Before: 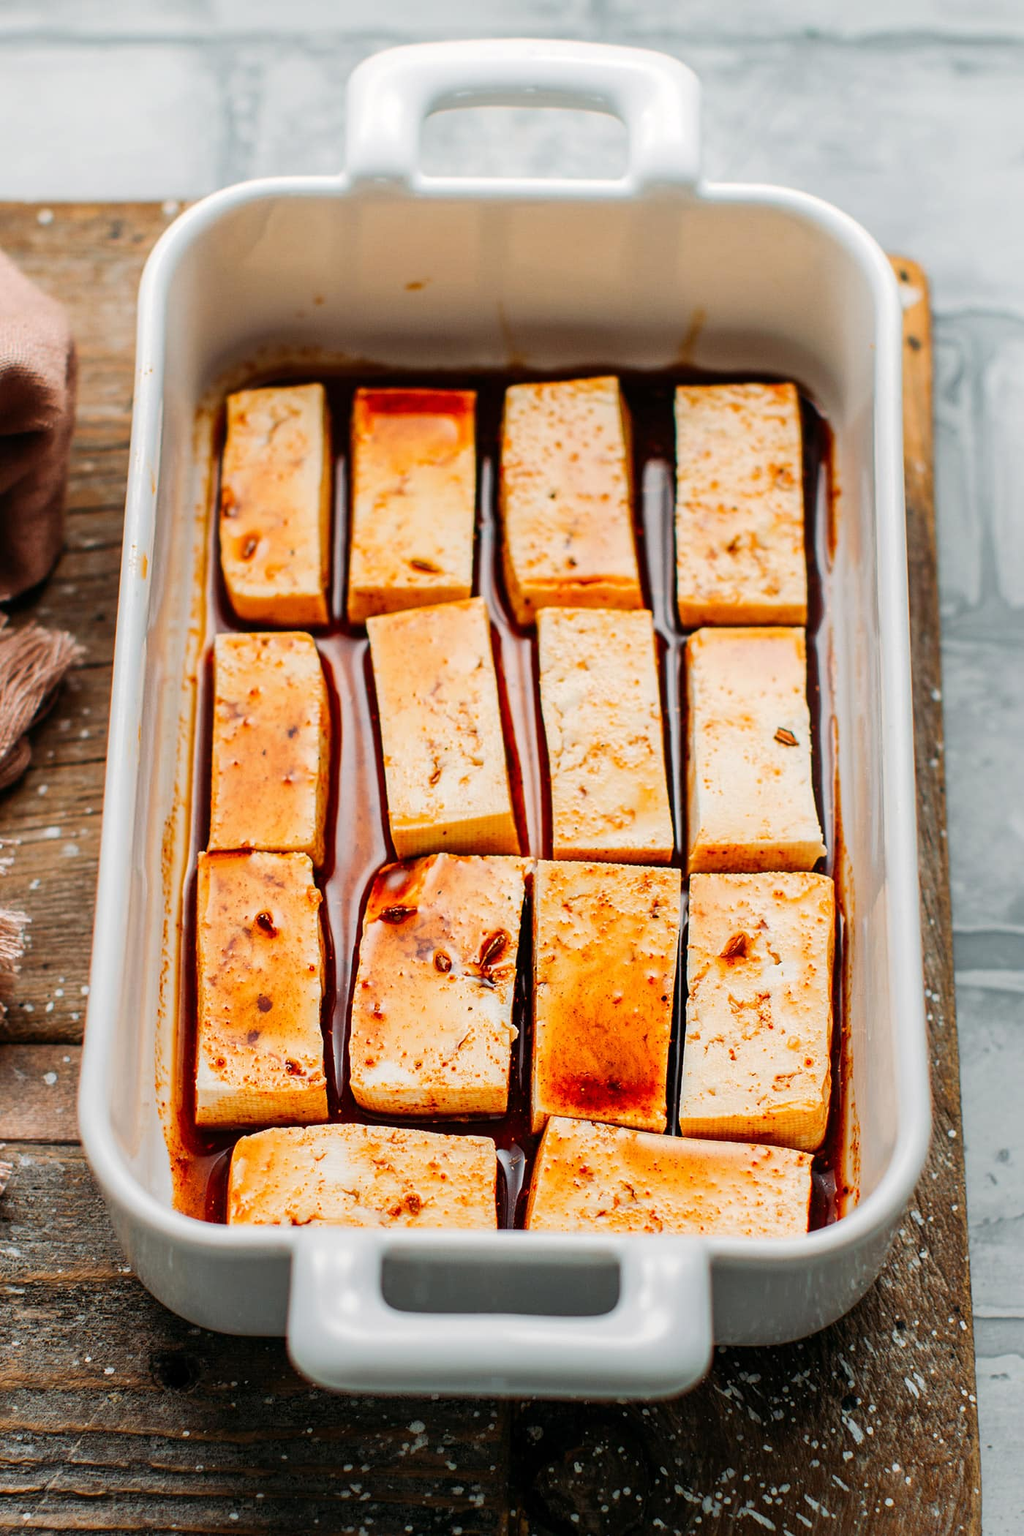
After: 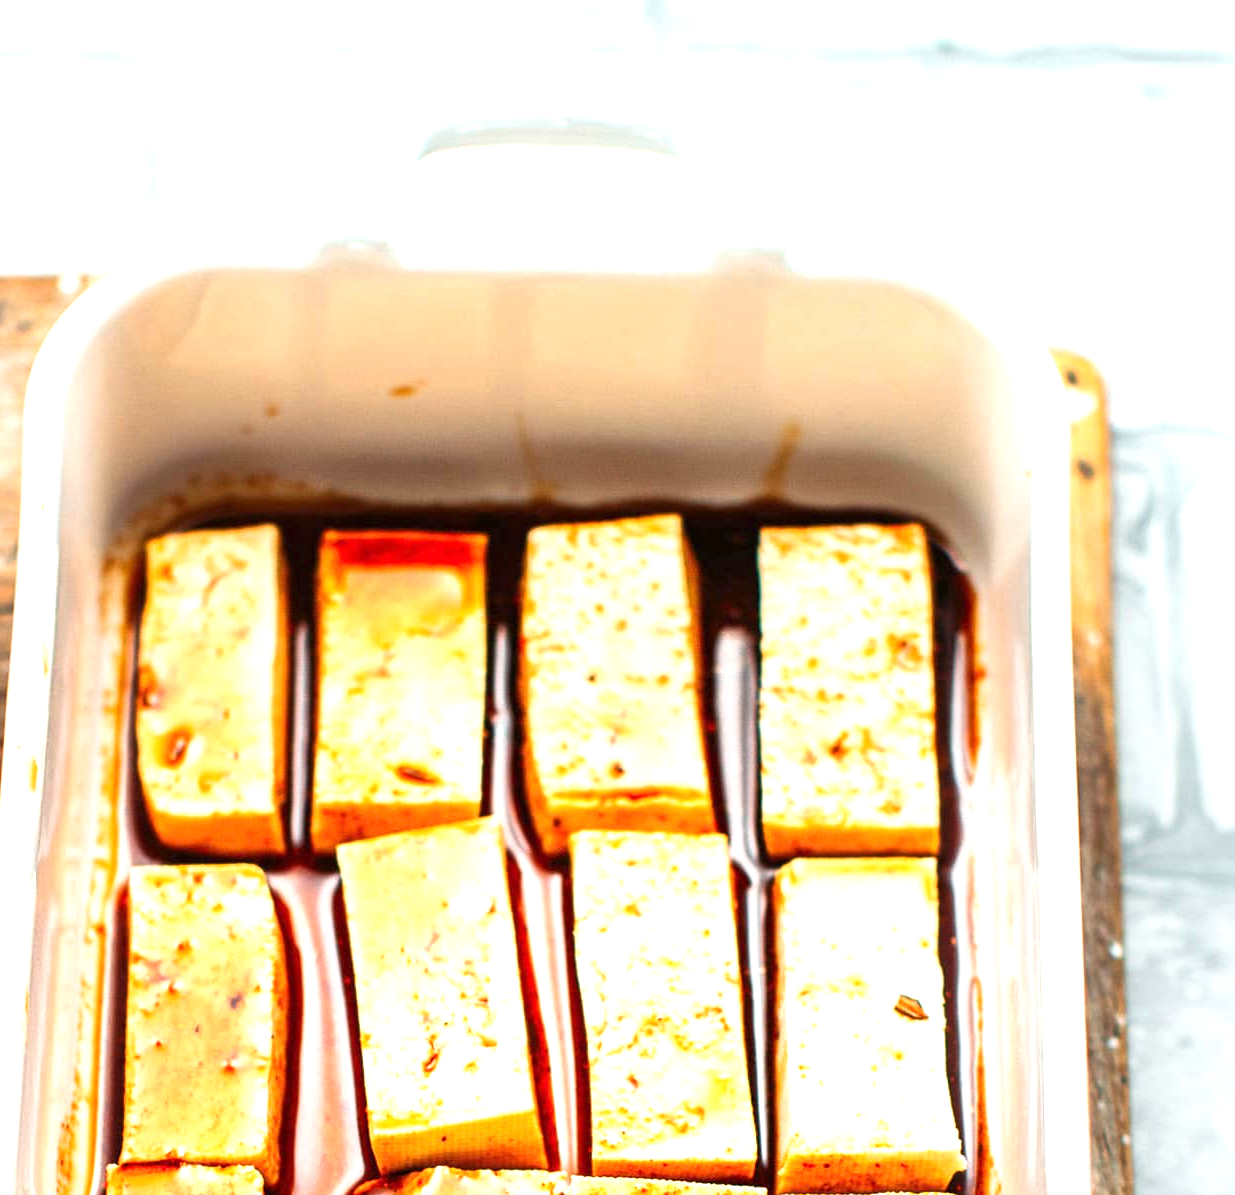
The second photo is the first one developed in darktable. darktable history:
crop and rotate: left 11.772%, bottom 43.065%
exposure: exposure 1.138 EV, compensate highlight preservation false
